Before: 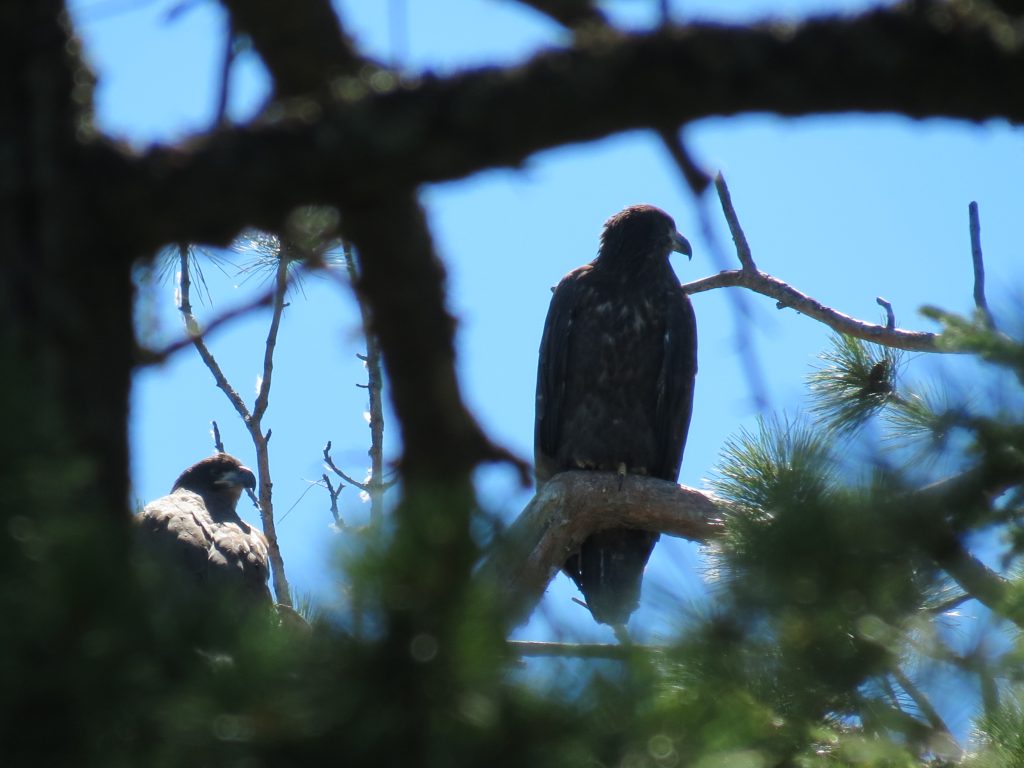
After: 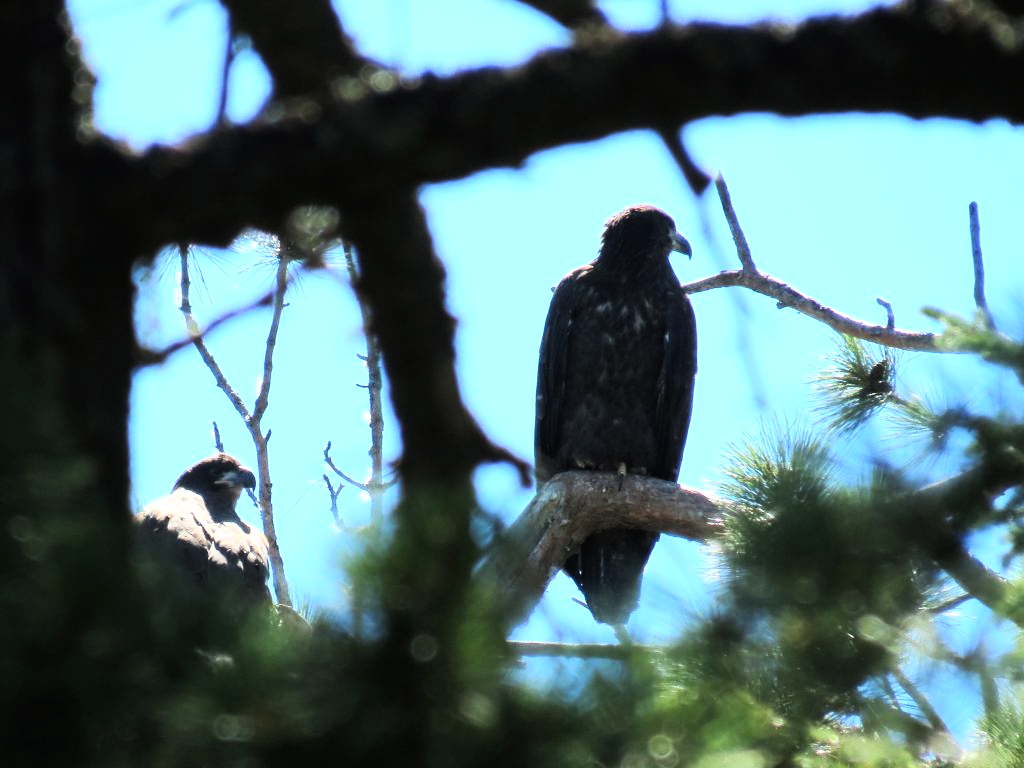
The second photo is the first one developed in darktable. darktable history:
base curve: curves: ch0 [(0, 0) (0.007, 0.004) (0.027, 0.03) (0.046, 0.07) (0.207, 0.54) (0.442, 0.872) (0.673, 0.972) (1, 1)]
exposure: compensate exposure bias true, compensate highlight preservation false
